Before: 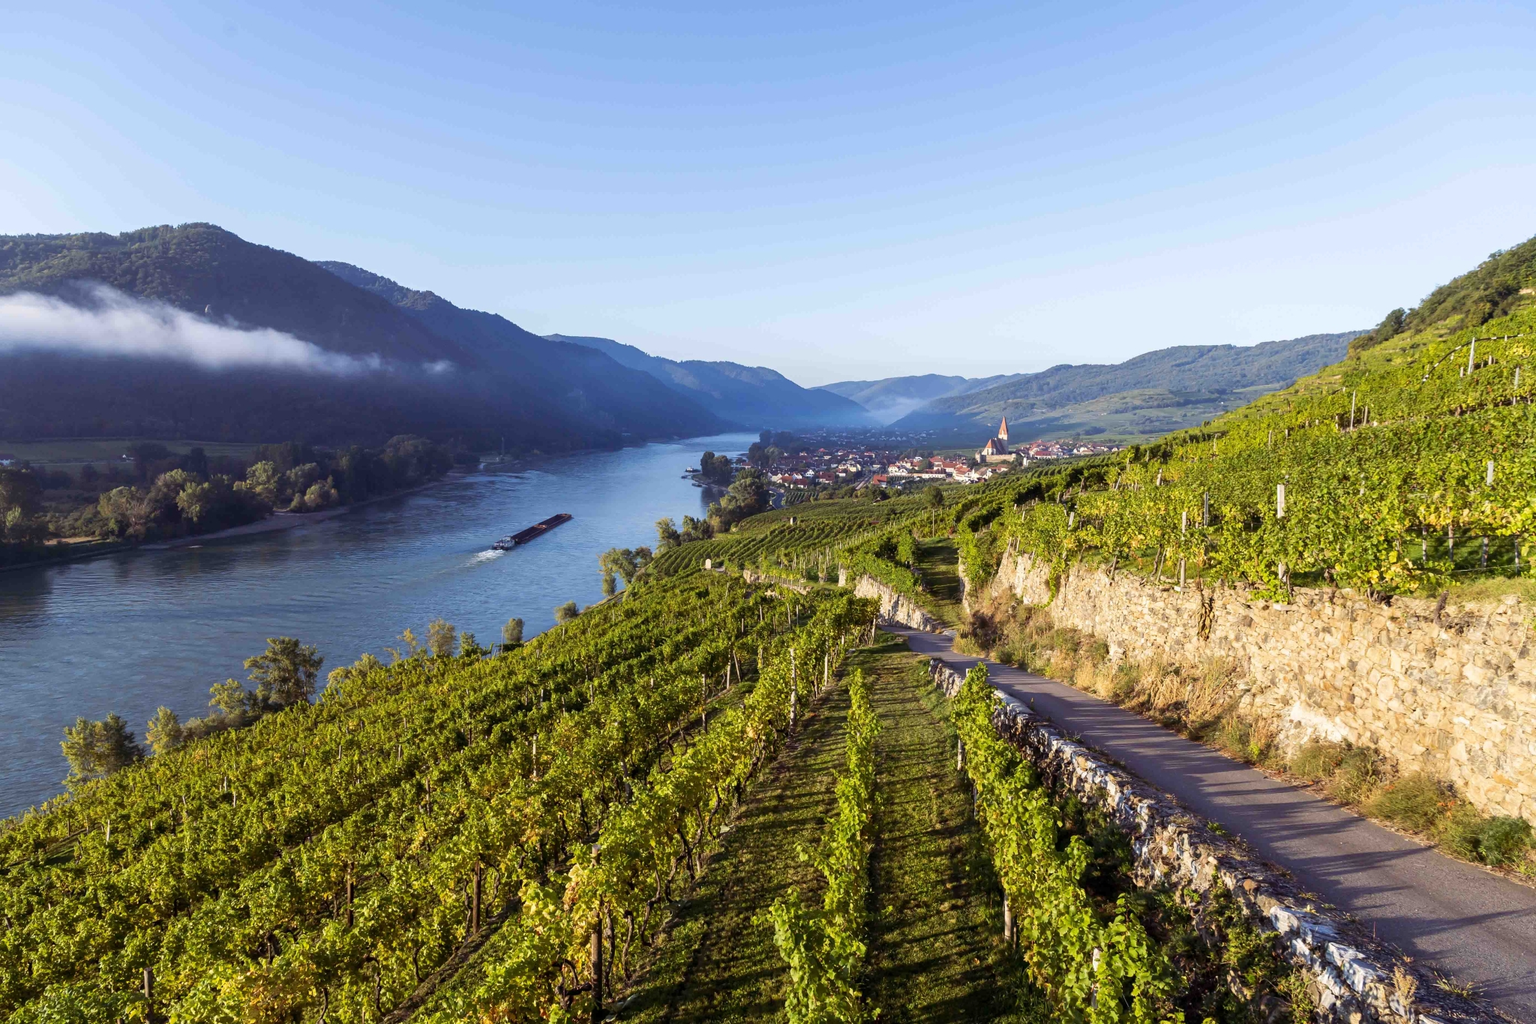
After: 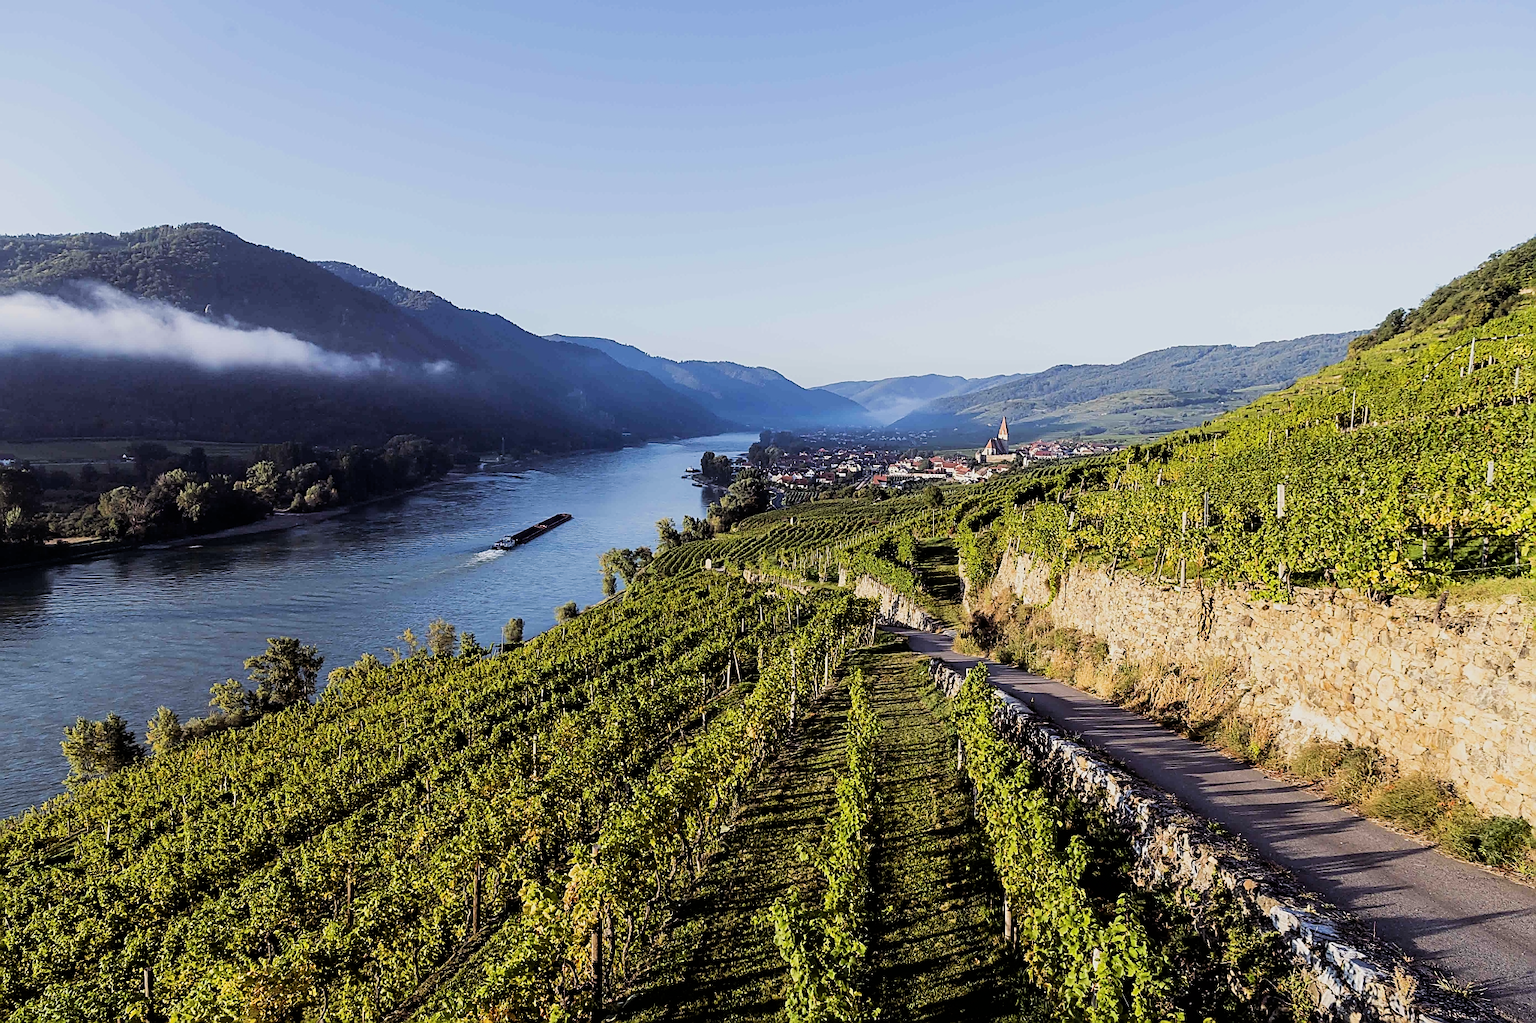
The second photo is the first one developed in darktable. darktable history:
filmic rgb: black relative exposure -5 EV, hardness 2.88, contrast 1.3, highlights saturation mix -10%
sharpen: radius 1.4, amount 1.25, threshold 0.7
